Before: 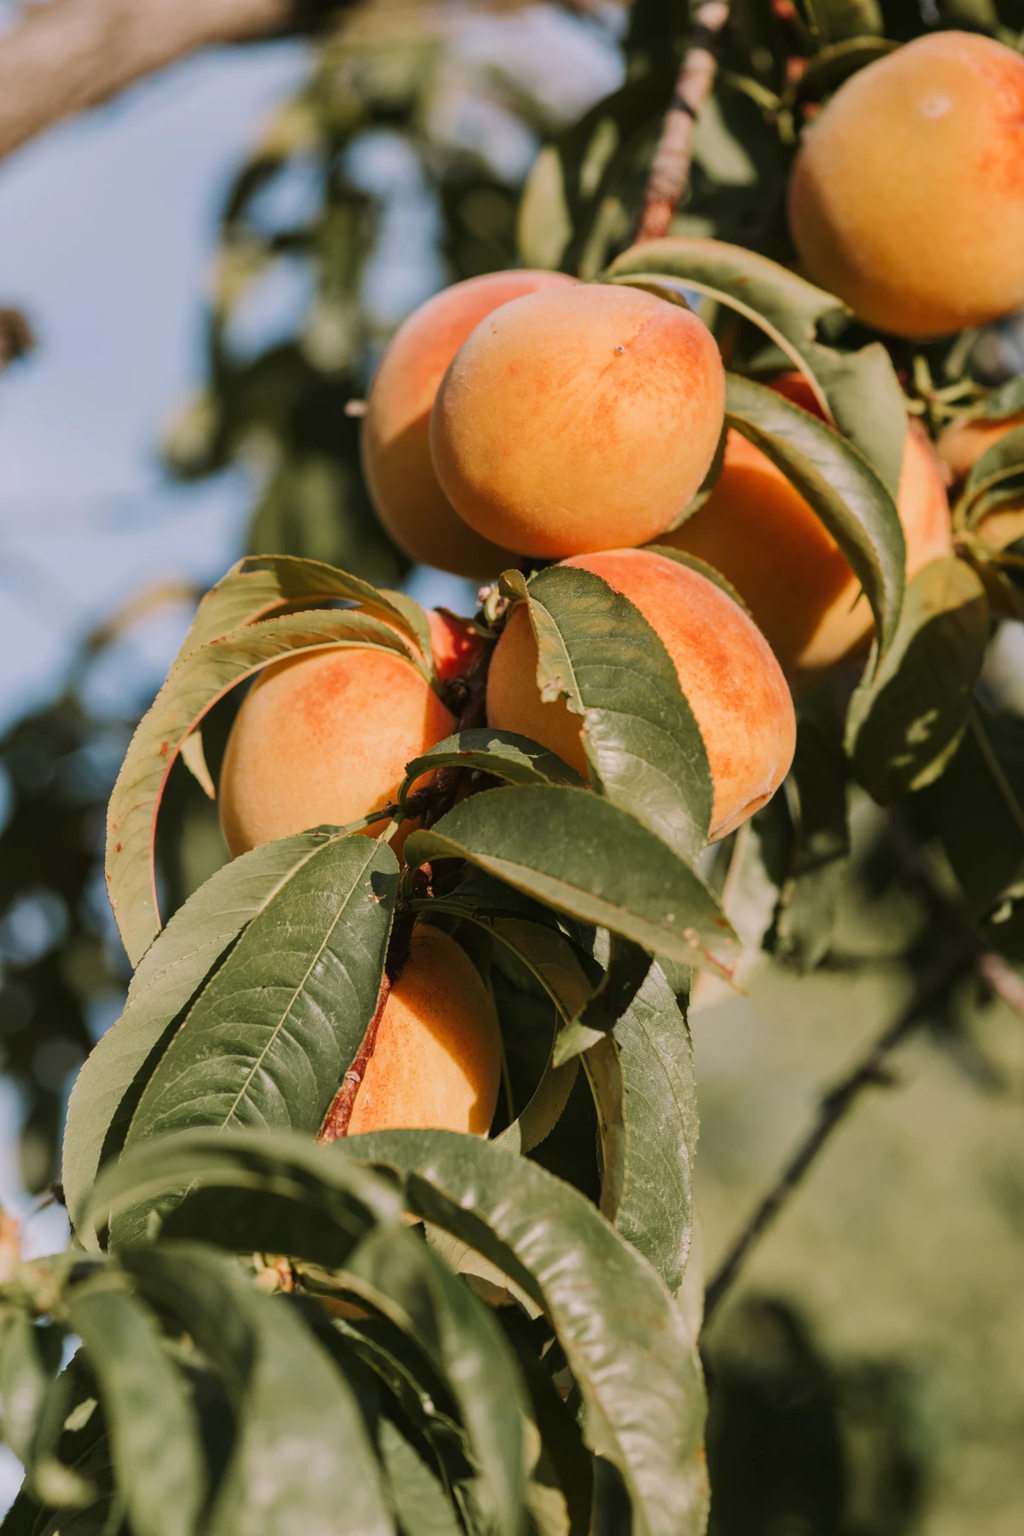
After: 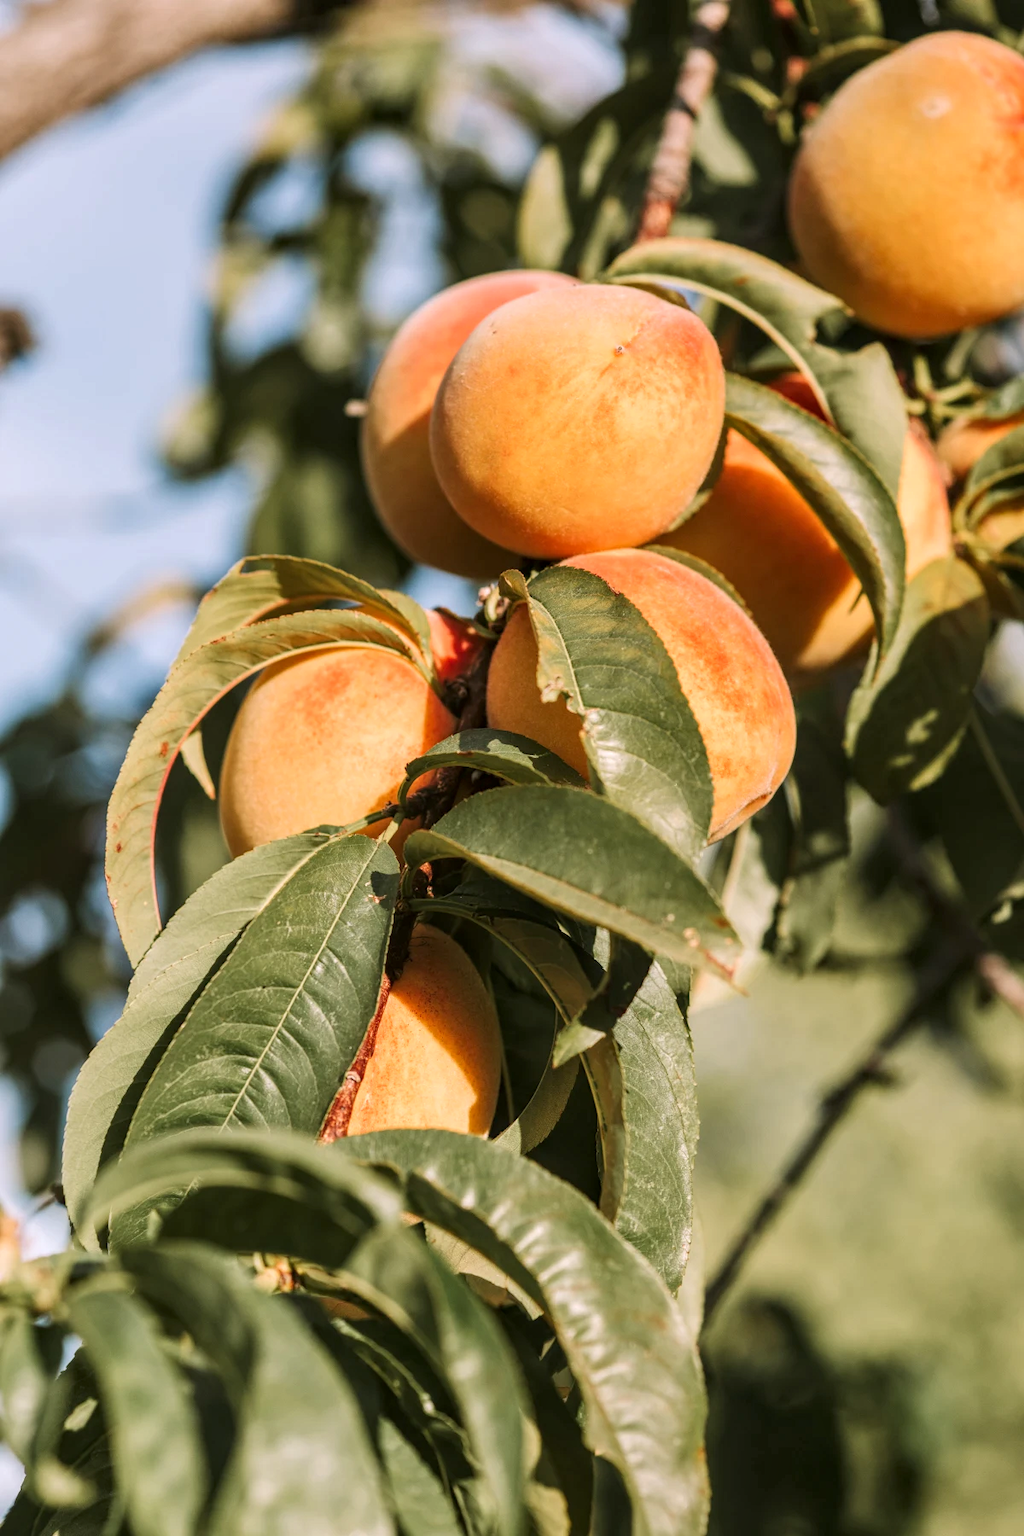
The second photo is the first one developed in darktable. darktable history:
exposure: exposure 0.426 EV, compensate highlight preservation false
local contrast: on, module defaults
